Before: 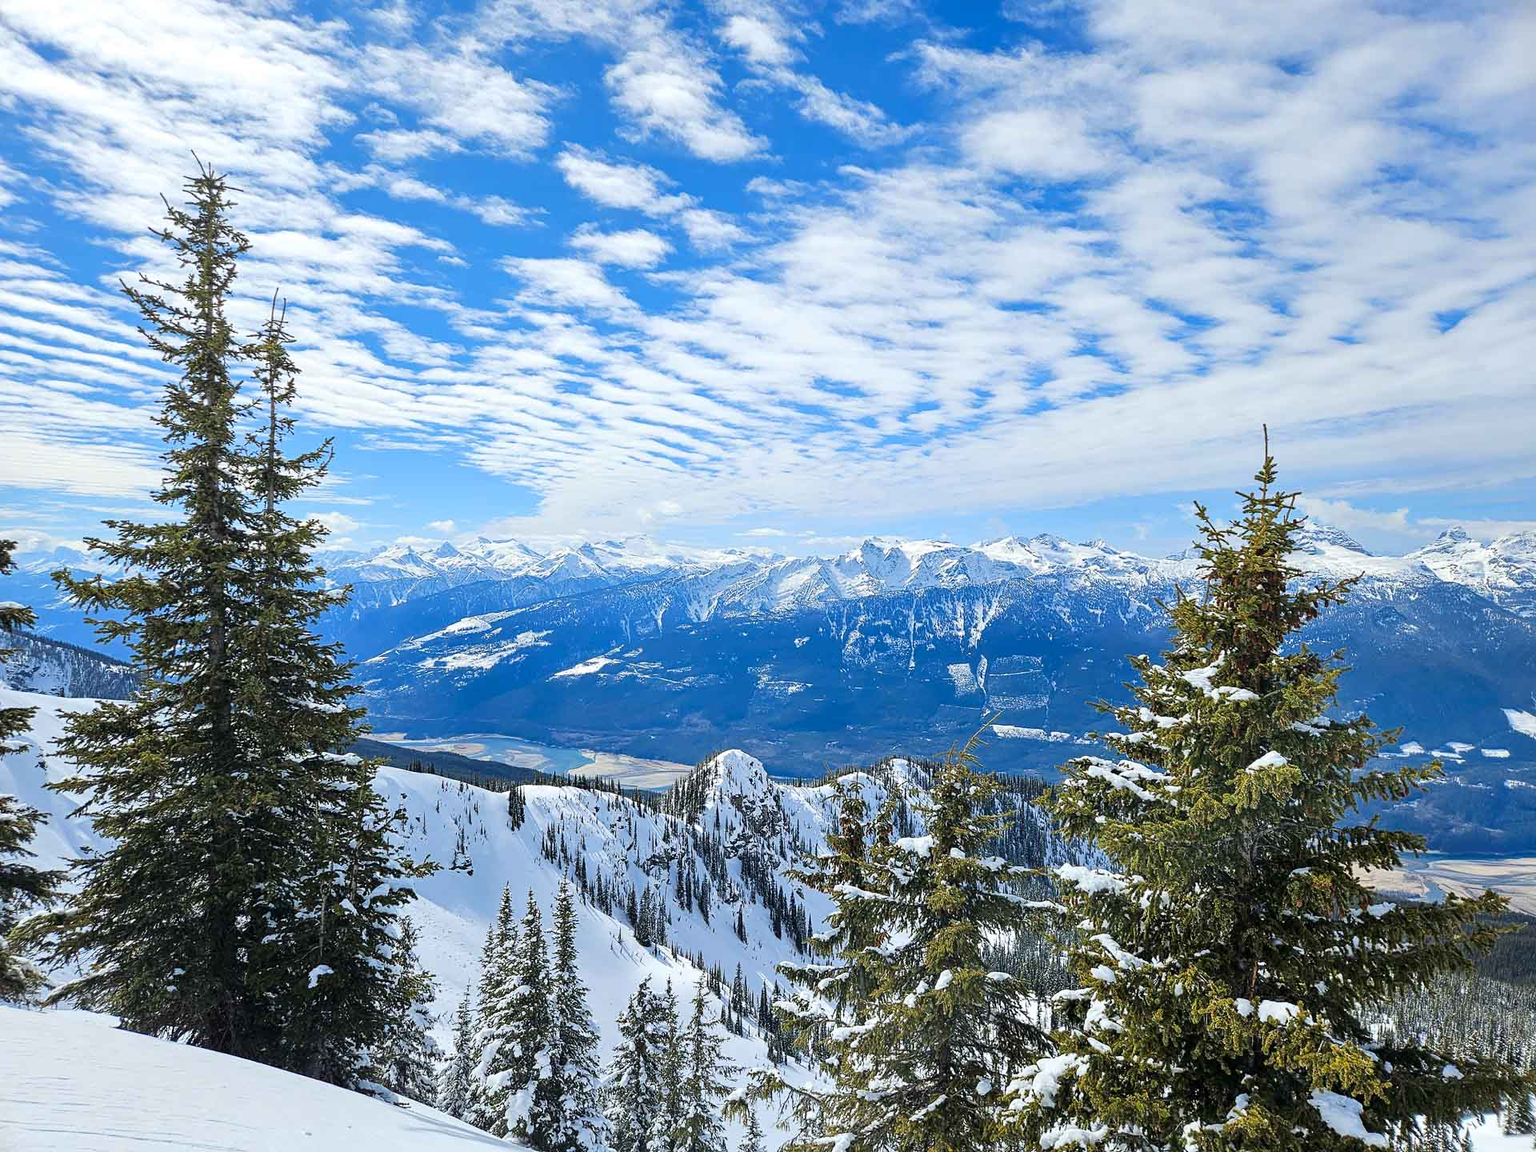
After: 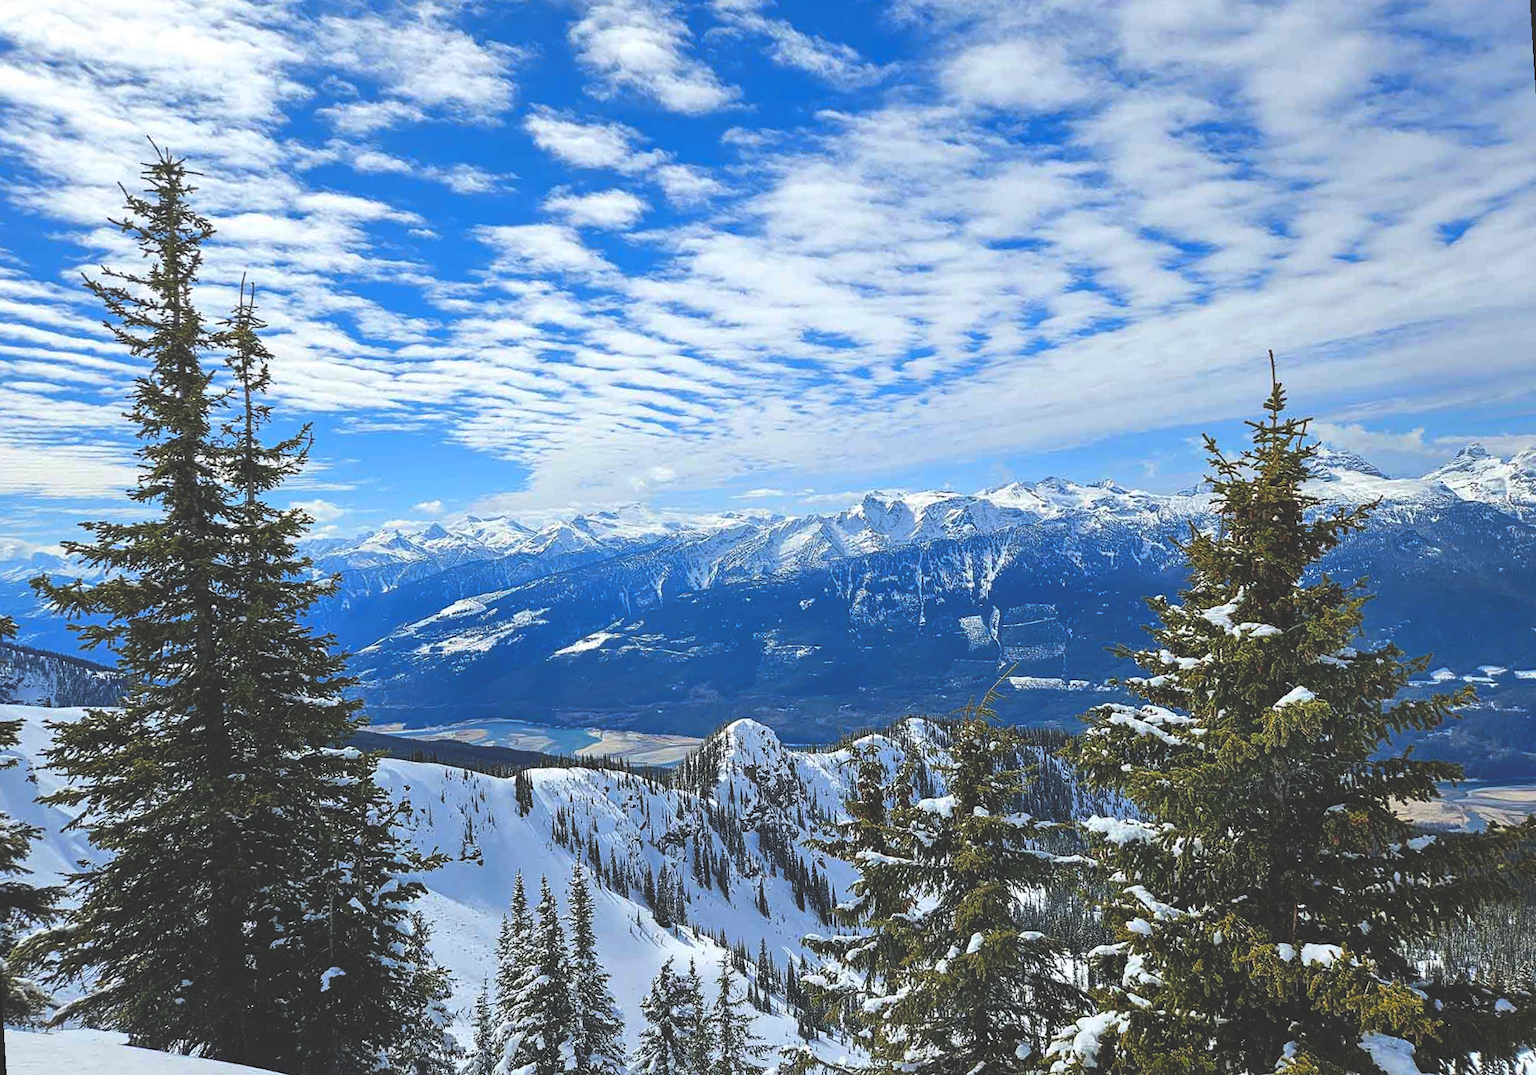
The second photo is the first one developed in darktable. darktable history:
rotate and perspective: rotation -3.52°, crop left 0.036, crop right 0.964, crop top 0.081, crop bottom 0.919
rgb curve: curves: ch0 [(0, 0.186) (0.314, 0.284) (0.775, 0.708) (1, 1)], compensate middle gray true, preserve colors none
